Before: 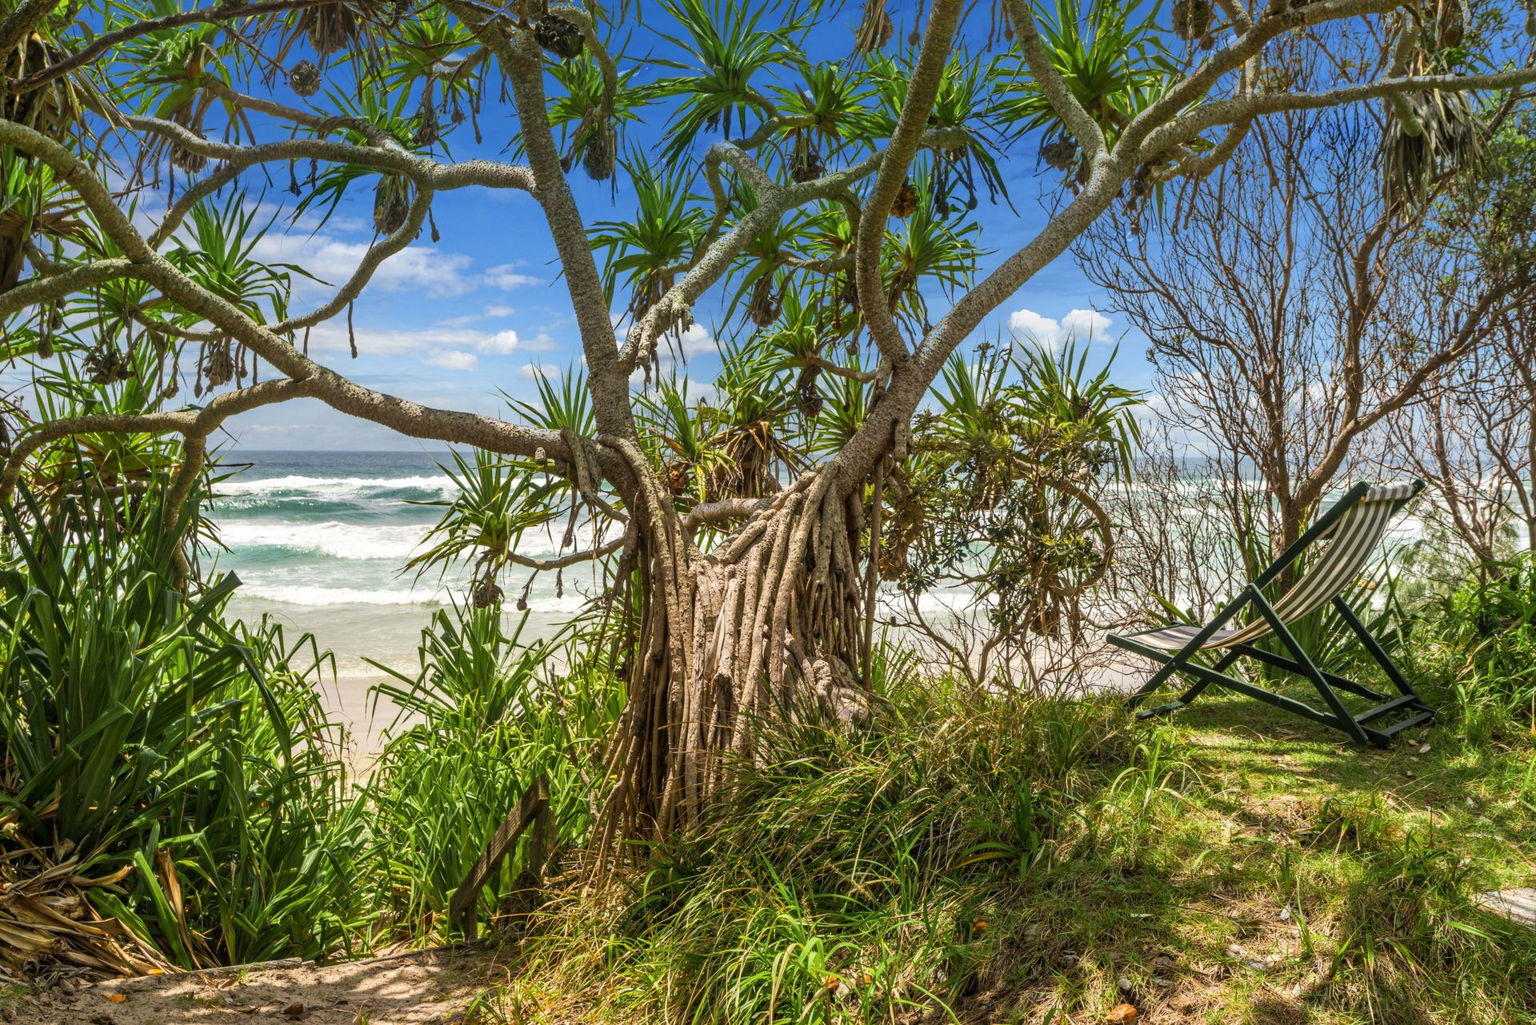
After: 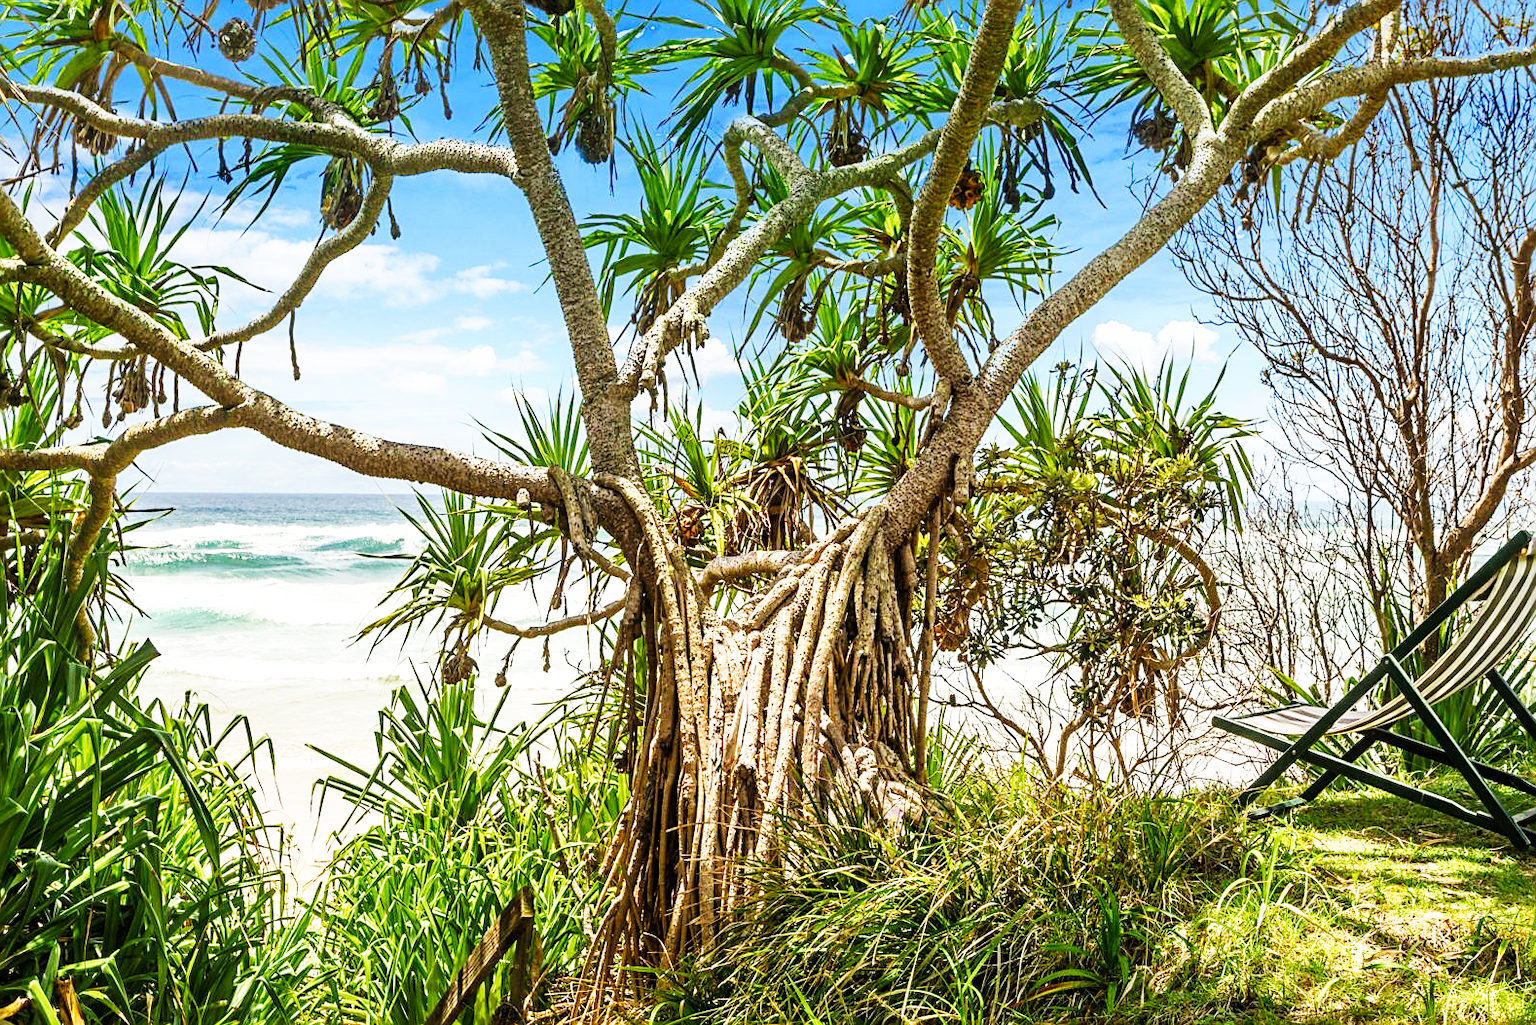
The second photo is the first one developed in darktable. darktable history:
sharpen: on, module defaults
base curve: curves: ch0 [(0, 0) (0.007, 0.004) (0.027, 0.03) (0.046, 0.07) (0.207, 0.54) (0.442, 0.872) (0.673, 0.972) (1, 1)], preserve colors none
crop and rotate: left 7.217%, top 4.512%, right 10.583%, bottom 13.175%
